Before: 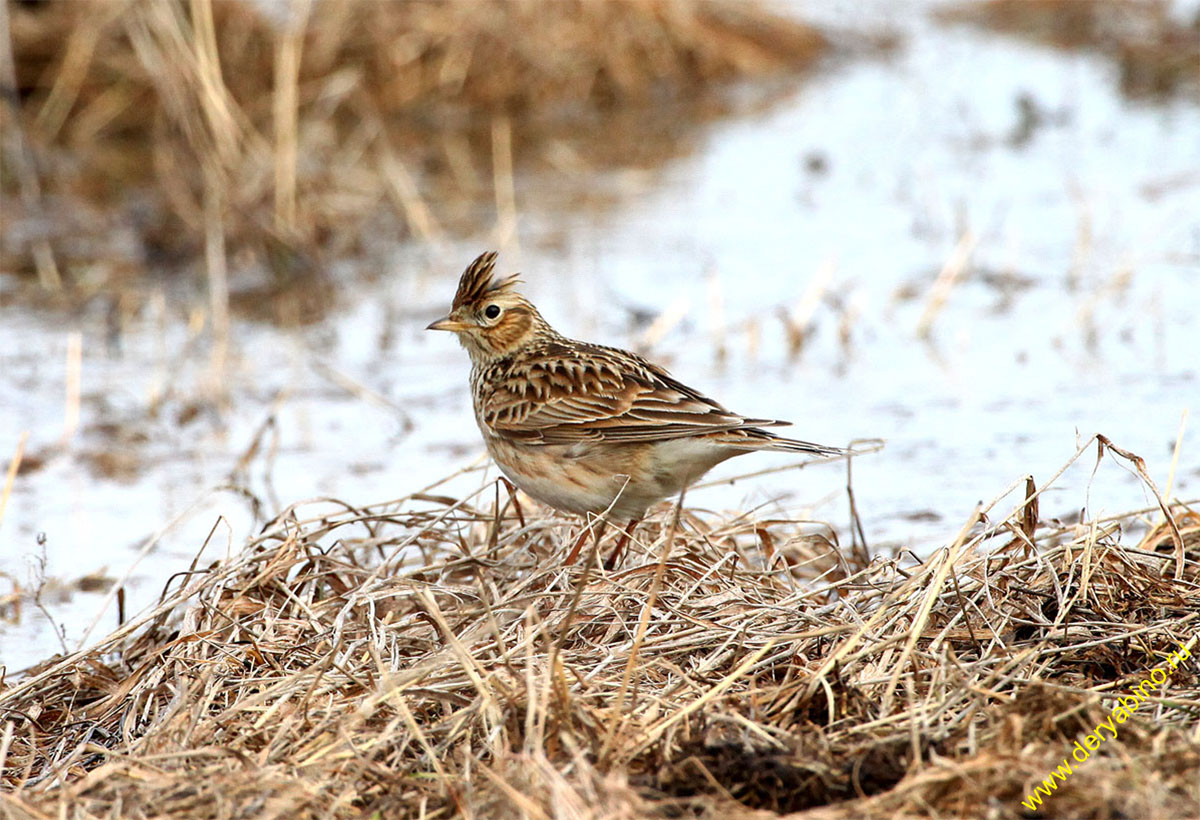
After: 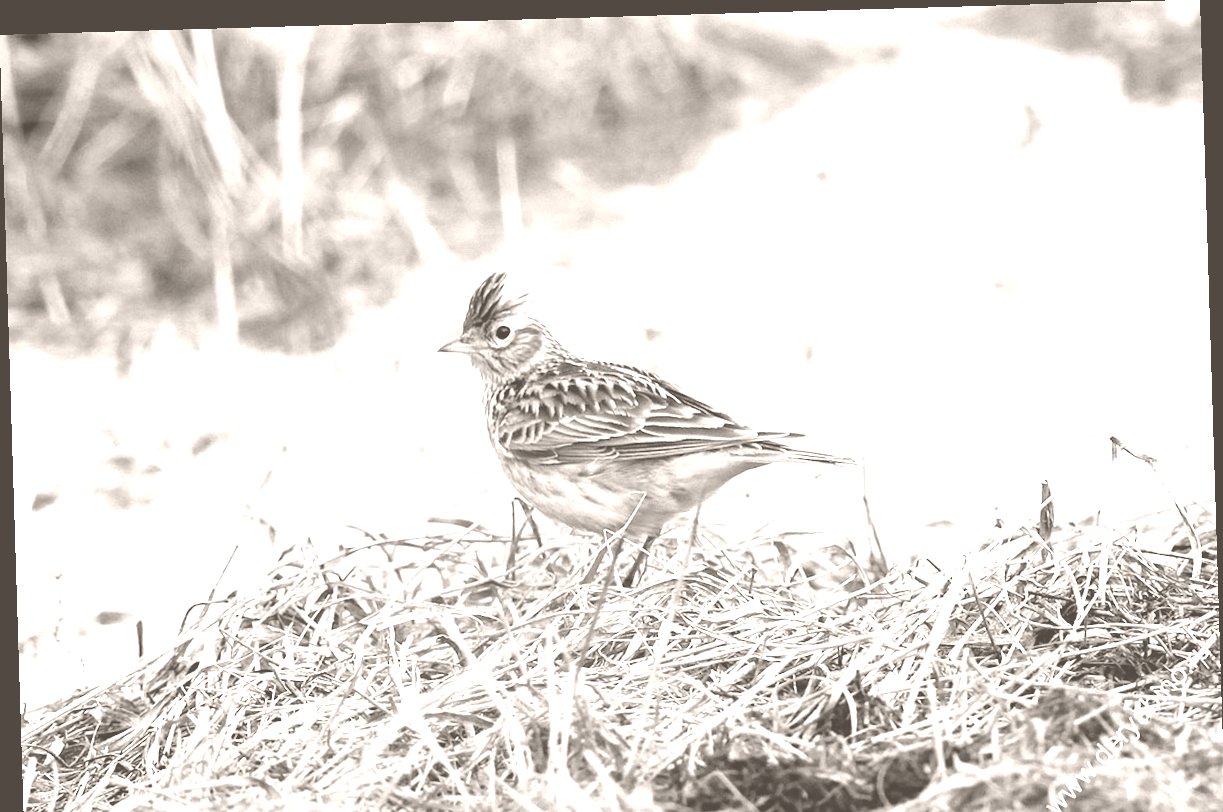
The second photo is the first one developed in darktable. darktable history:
rotate and perspective: rotation -1.77°, lens shift (horizontal) 0.004, automatic cropping off
crop and rotate: top 0%, bottom 5.097%
colorize: hue 34.49°, saturation 35.33%, source mix 100%, lightness 55%, version 1
